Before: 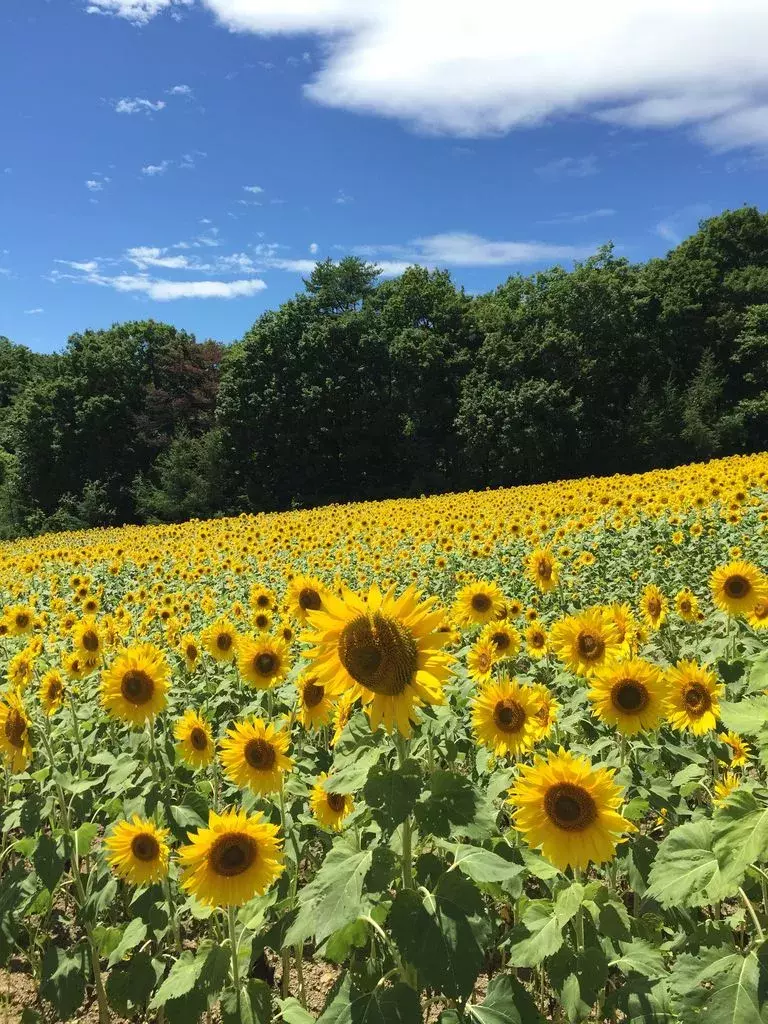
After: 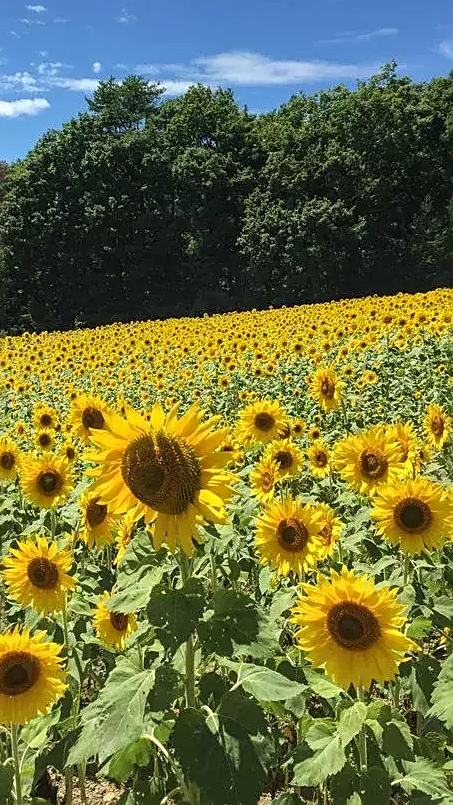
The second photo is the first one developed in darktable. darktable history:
sharpen: on, module defaults
crop and rotate: left 28.256%, top 17.734%, right 12.656%, bottom 3.573%
local contrast: on, module defaults
